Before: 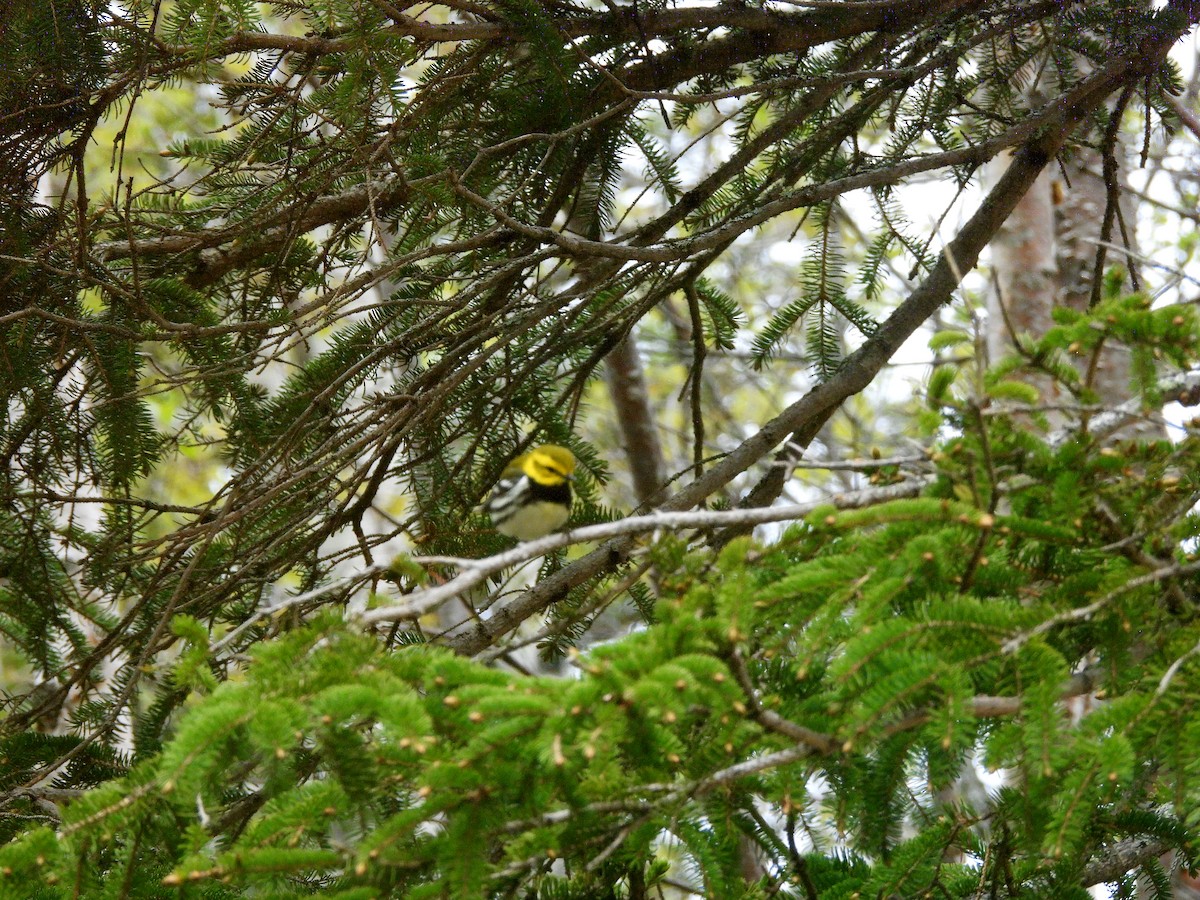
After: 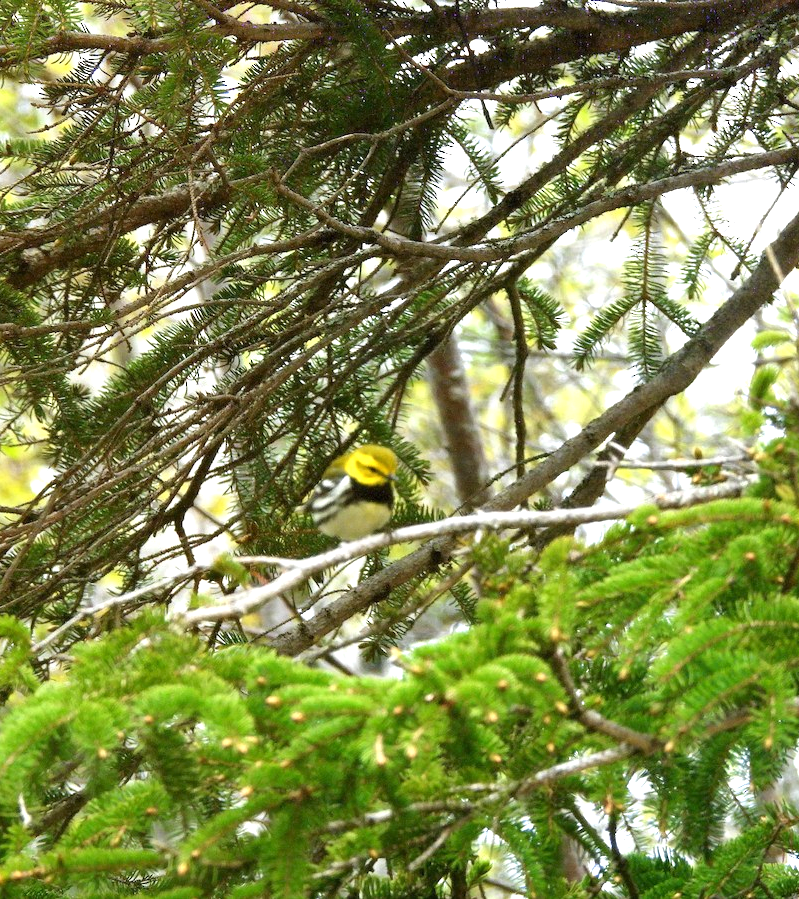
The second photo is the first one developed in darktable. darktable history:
exposure: black level correction 0, exposure 0.893 EV, compensate exposure bias true, compensate highlight preservation false
crop and rotate: left 14.906%, right 18.494%
